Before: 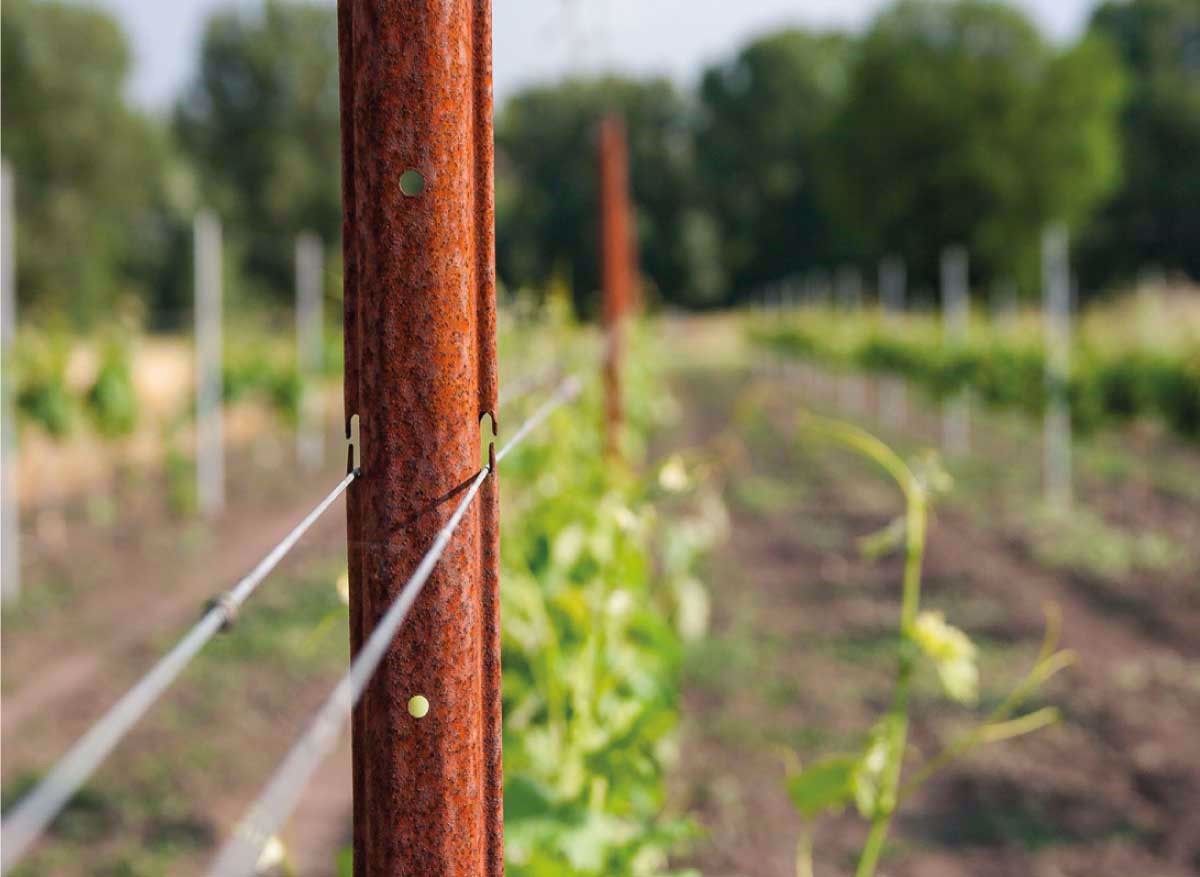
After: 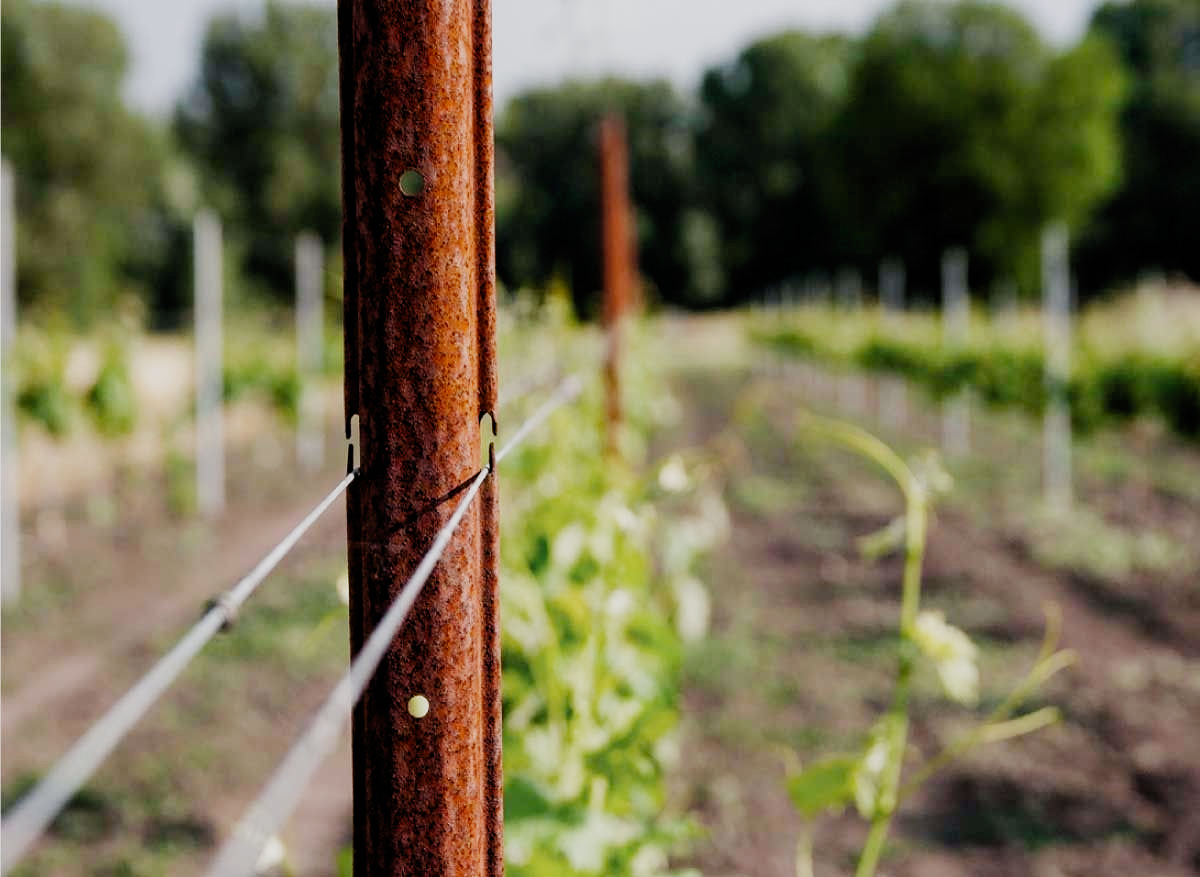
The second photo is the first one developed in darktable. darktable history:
filmic rgb: black relative exposure -5.02 EV, white relative exposure 3.97 EV, threshold 5.95 EV, hardness 2.89, contrast 1.3, highlights saturation mix -11.23%, preserve chrominance no, color science v4 (2020), enable highlight reconstruction true
